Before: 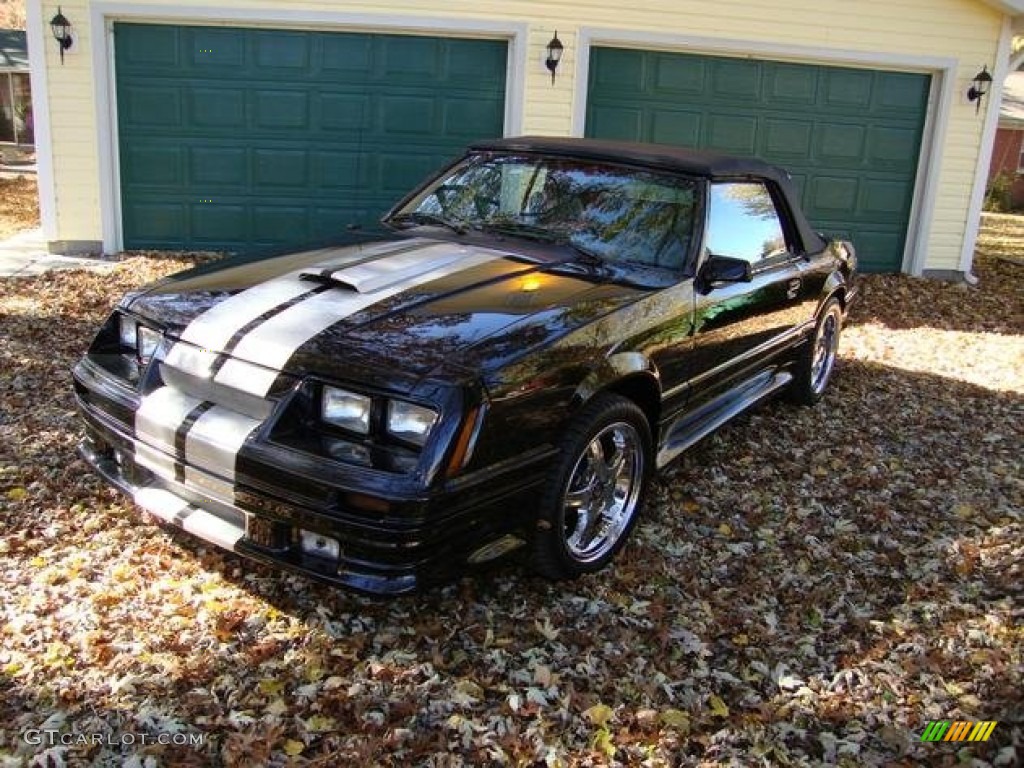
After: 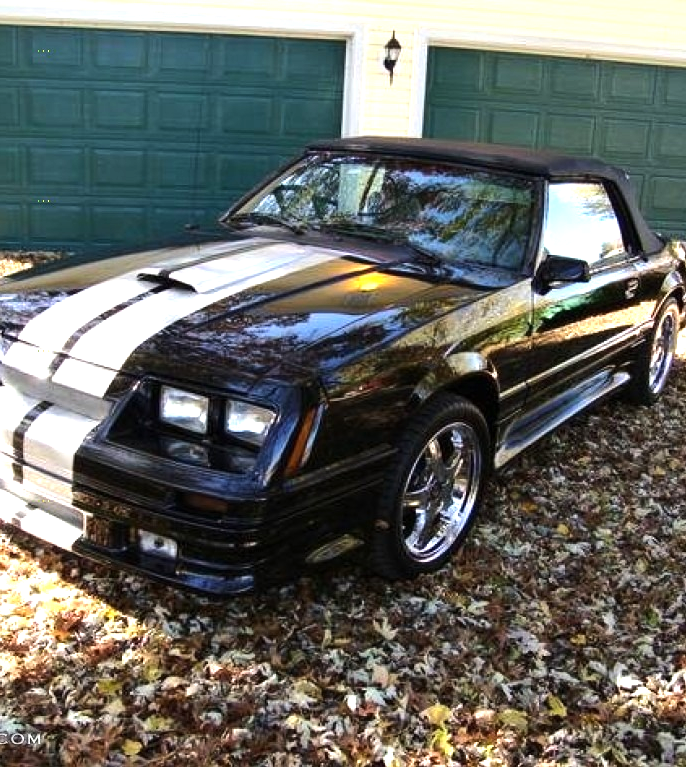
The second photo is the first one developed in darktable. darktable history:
tone equalizer: -8 EV -0.382 EV, -7 EV -0.389 EV, -6 EV -0.348 EV, -5 EV -0.243 EV, -3 EV 0.256 EV, -2 EV 0.354 EV, -1 EV 0.411 EV, +0 EV 0.404 EV, edges refinement/feathering 500, mask exposure compensation -1.57 EV, preserve details no
exposure: exposure 0.569 EV, compensate exposure bias true, compensate highlight preservation false
crop and rotate: left 15.888%, right 17.055%
